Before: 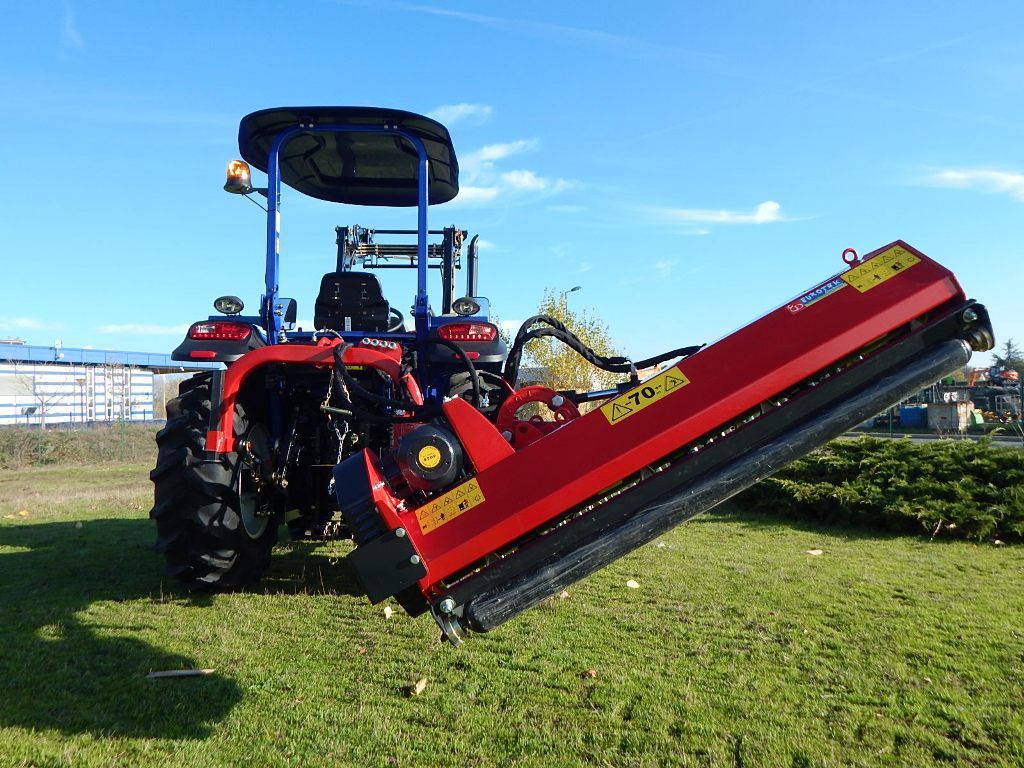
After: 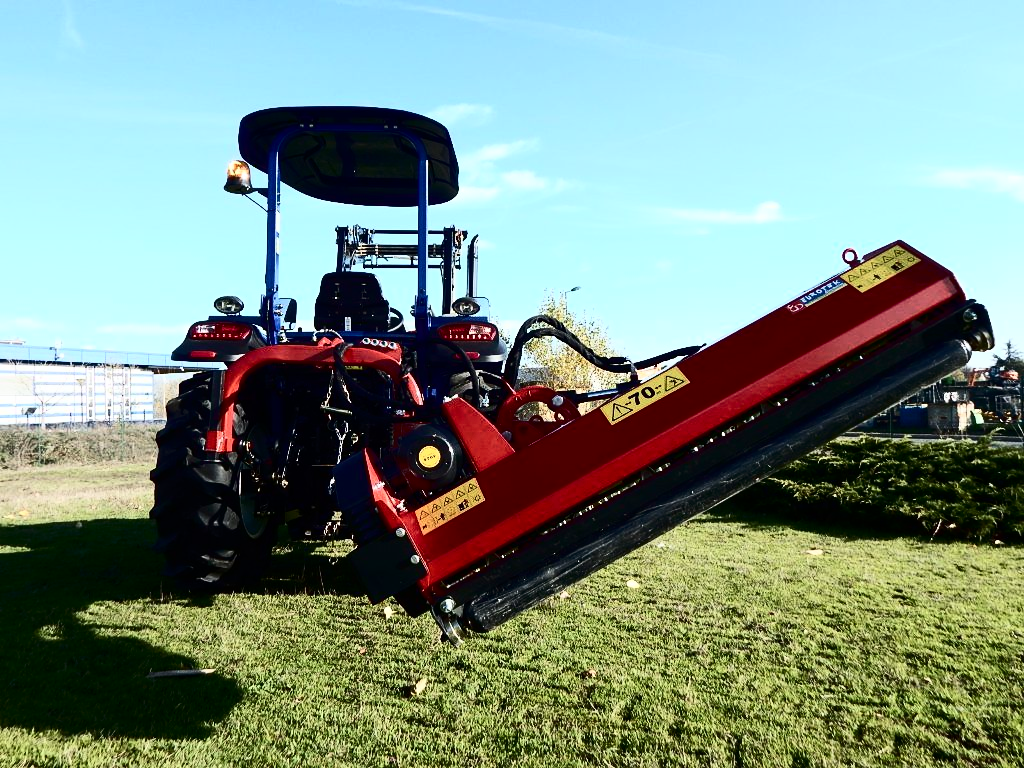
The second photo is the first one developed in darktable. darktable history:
contrast brightness saturation: contrast 0.494, saturation -0.091
